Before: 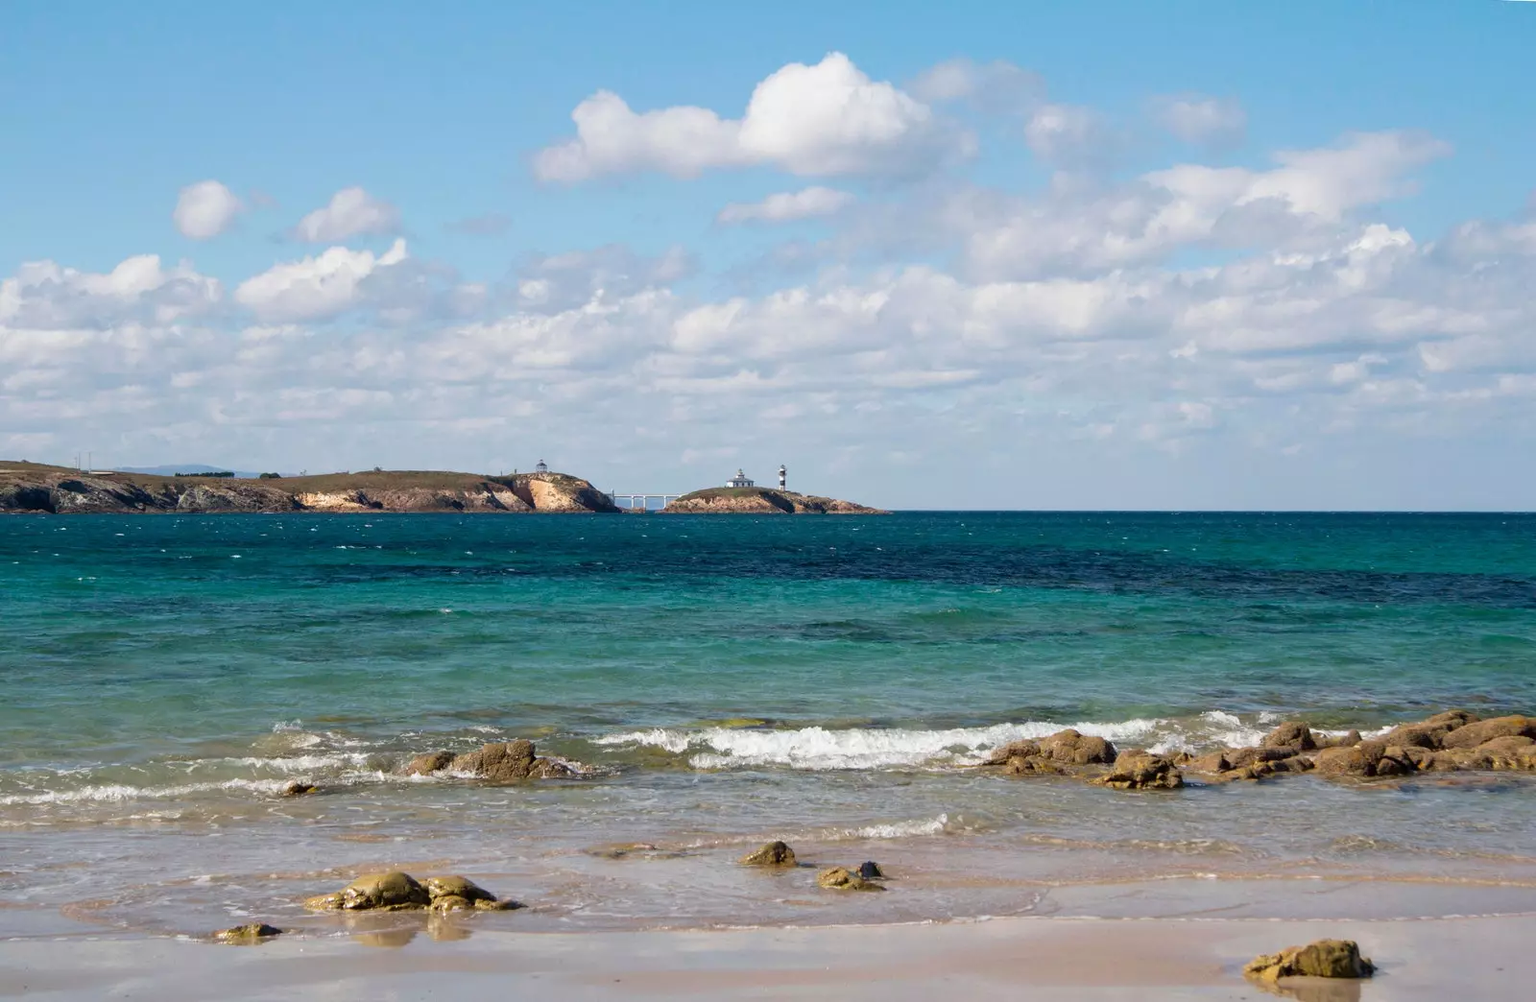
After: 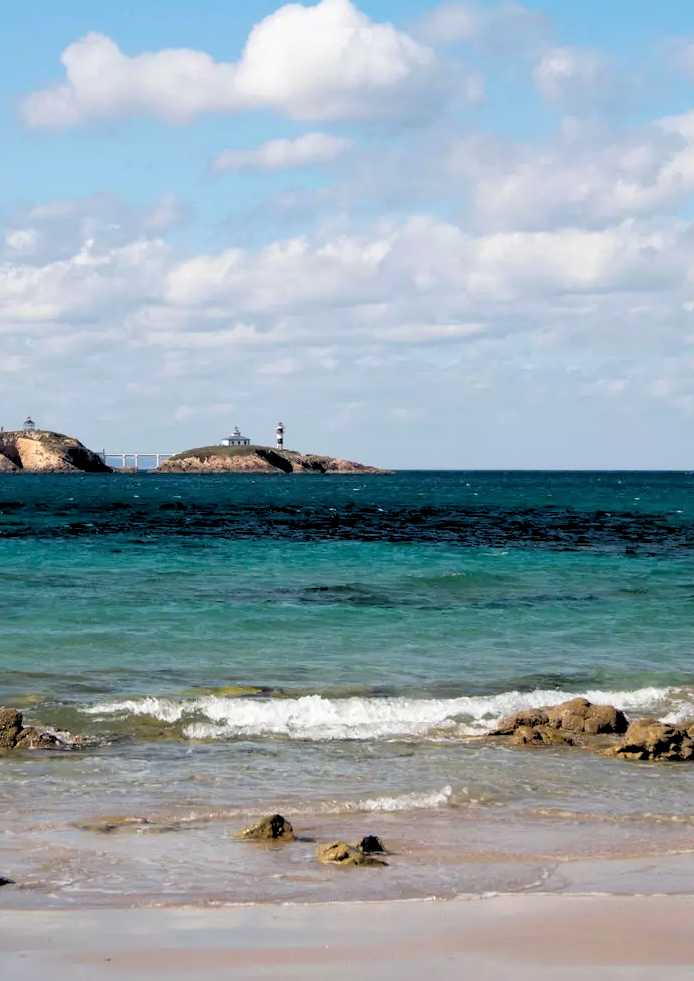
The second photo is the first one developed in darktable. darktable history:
rgb levels: levels [[0.029, 0.461, 0.922], [0, 0.5, 1], [0, 0.5, 1]]
crop: left 33.452%, top 6.025%, right 23.155%
